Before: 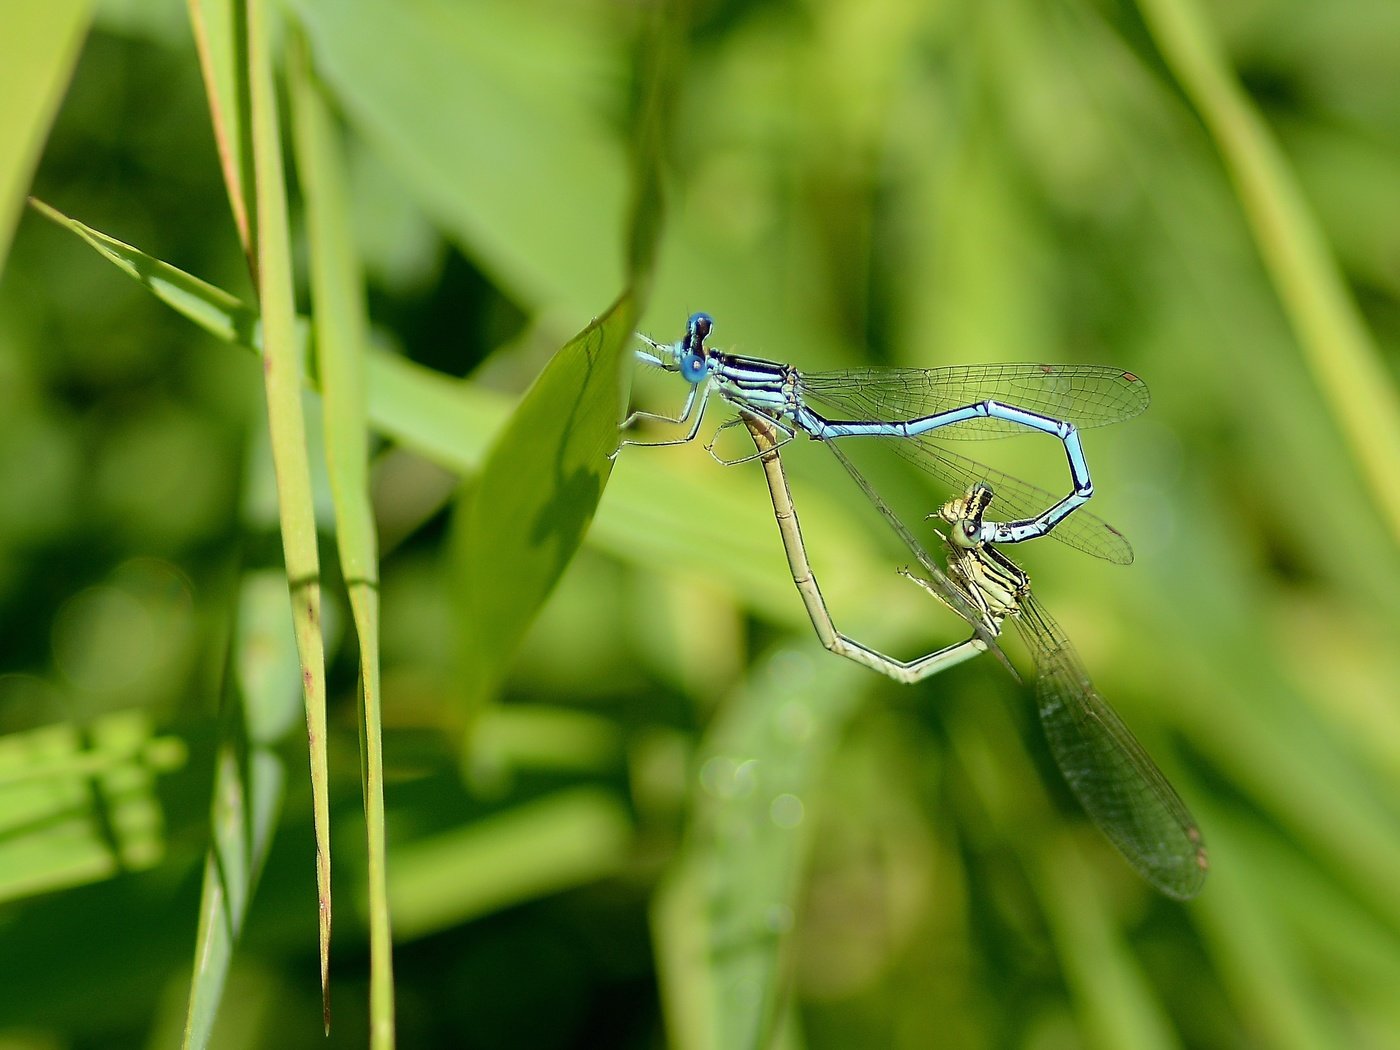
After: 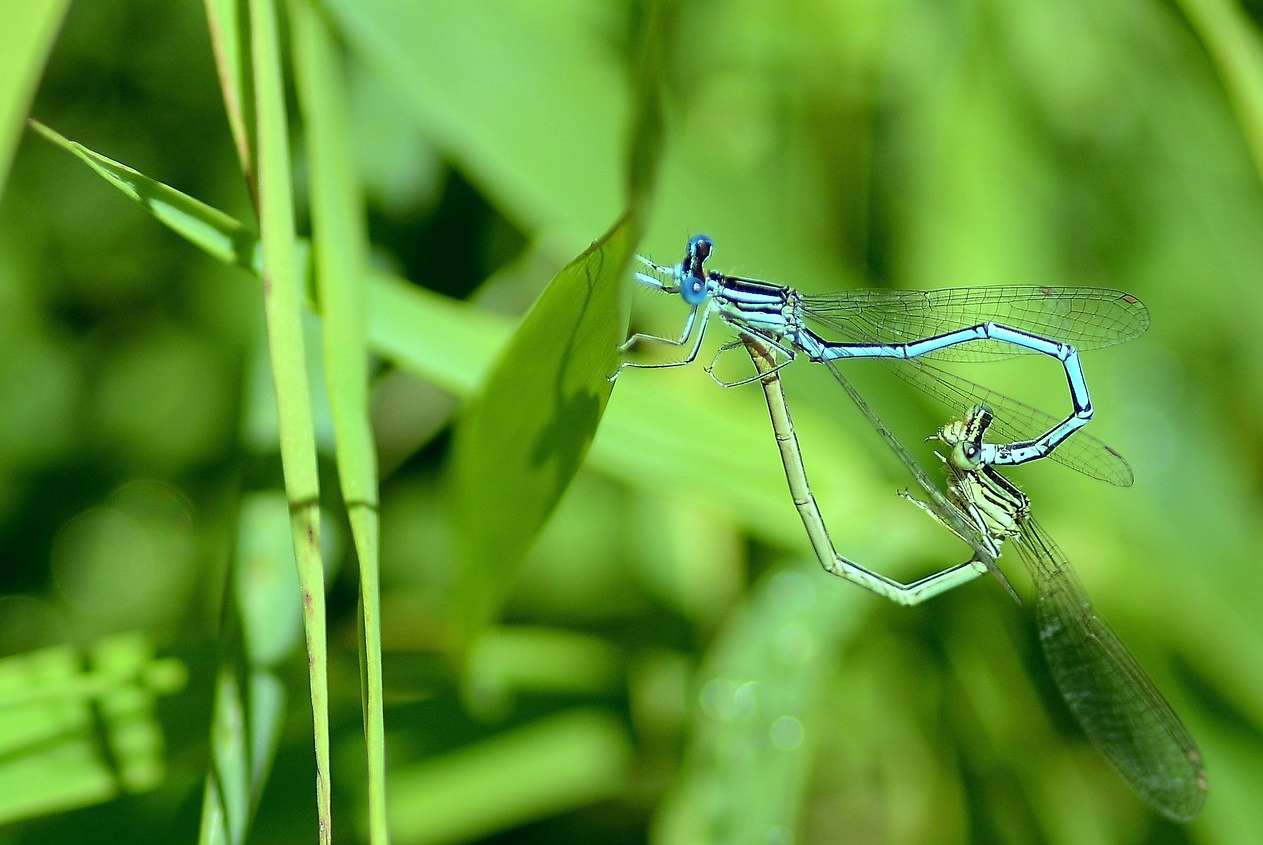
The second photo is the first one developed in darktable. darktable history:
crop: top 7.49%, right 9.717%, bottom 11.943%
color balance: mode lift, gamma, gain (sRGB), lift [0.997, 0.979, 1.021, 1.011], gamma [1, 1.084, 0.916, 0.998], gain [1, 0.87, 1.13, 1.101], contrast 4.55%, contrast fulcrum 38.24%, output saturation 104.09%
